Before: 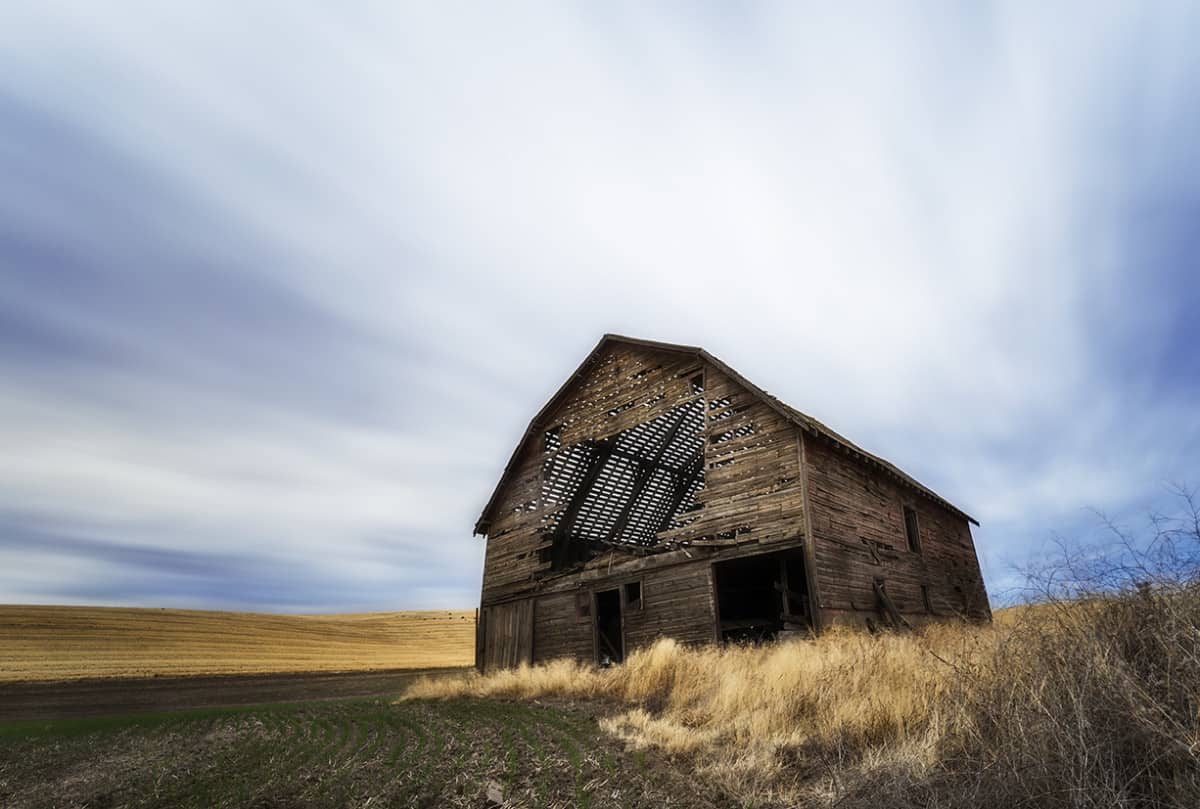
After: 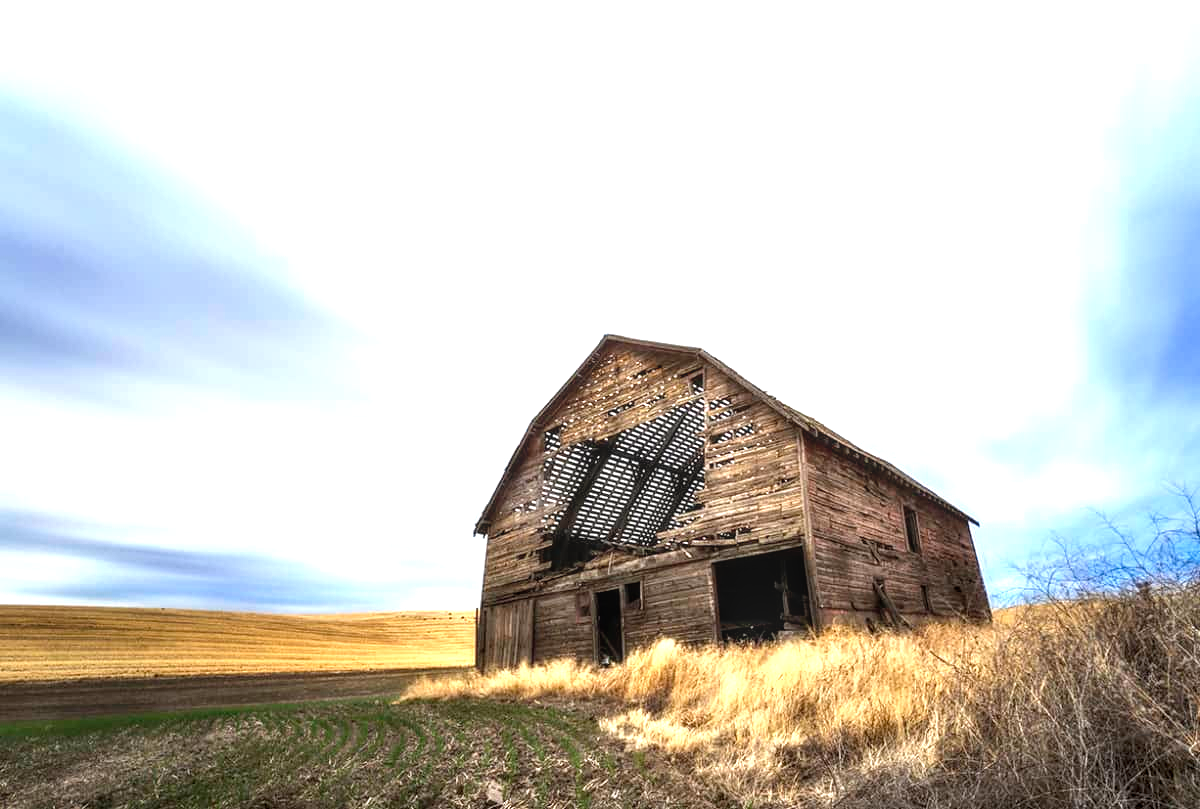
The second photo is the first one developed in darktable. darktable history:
exposure: exposure 1.15 EV, compensate highlight preservation false
local contrast: on, module defaults
base curve: curves: ch0 [(0, 0) (0.989, 0.992)], preserve colors none
